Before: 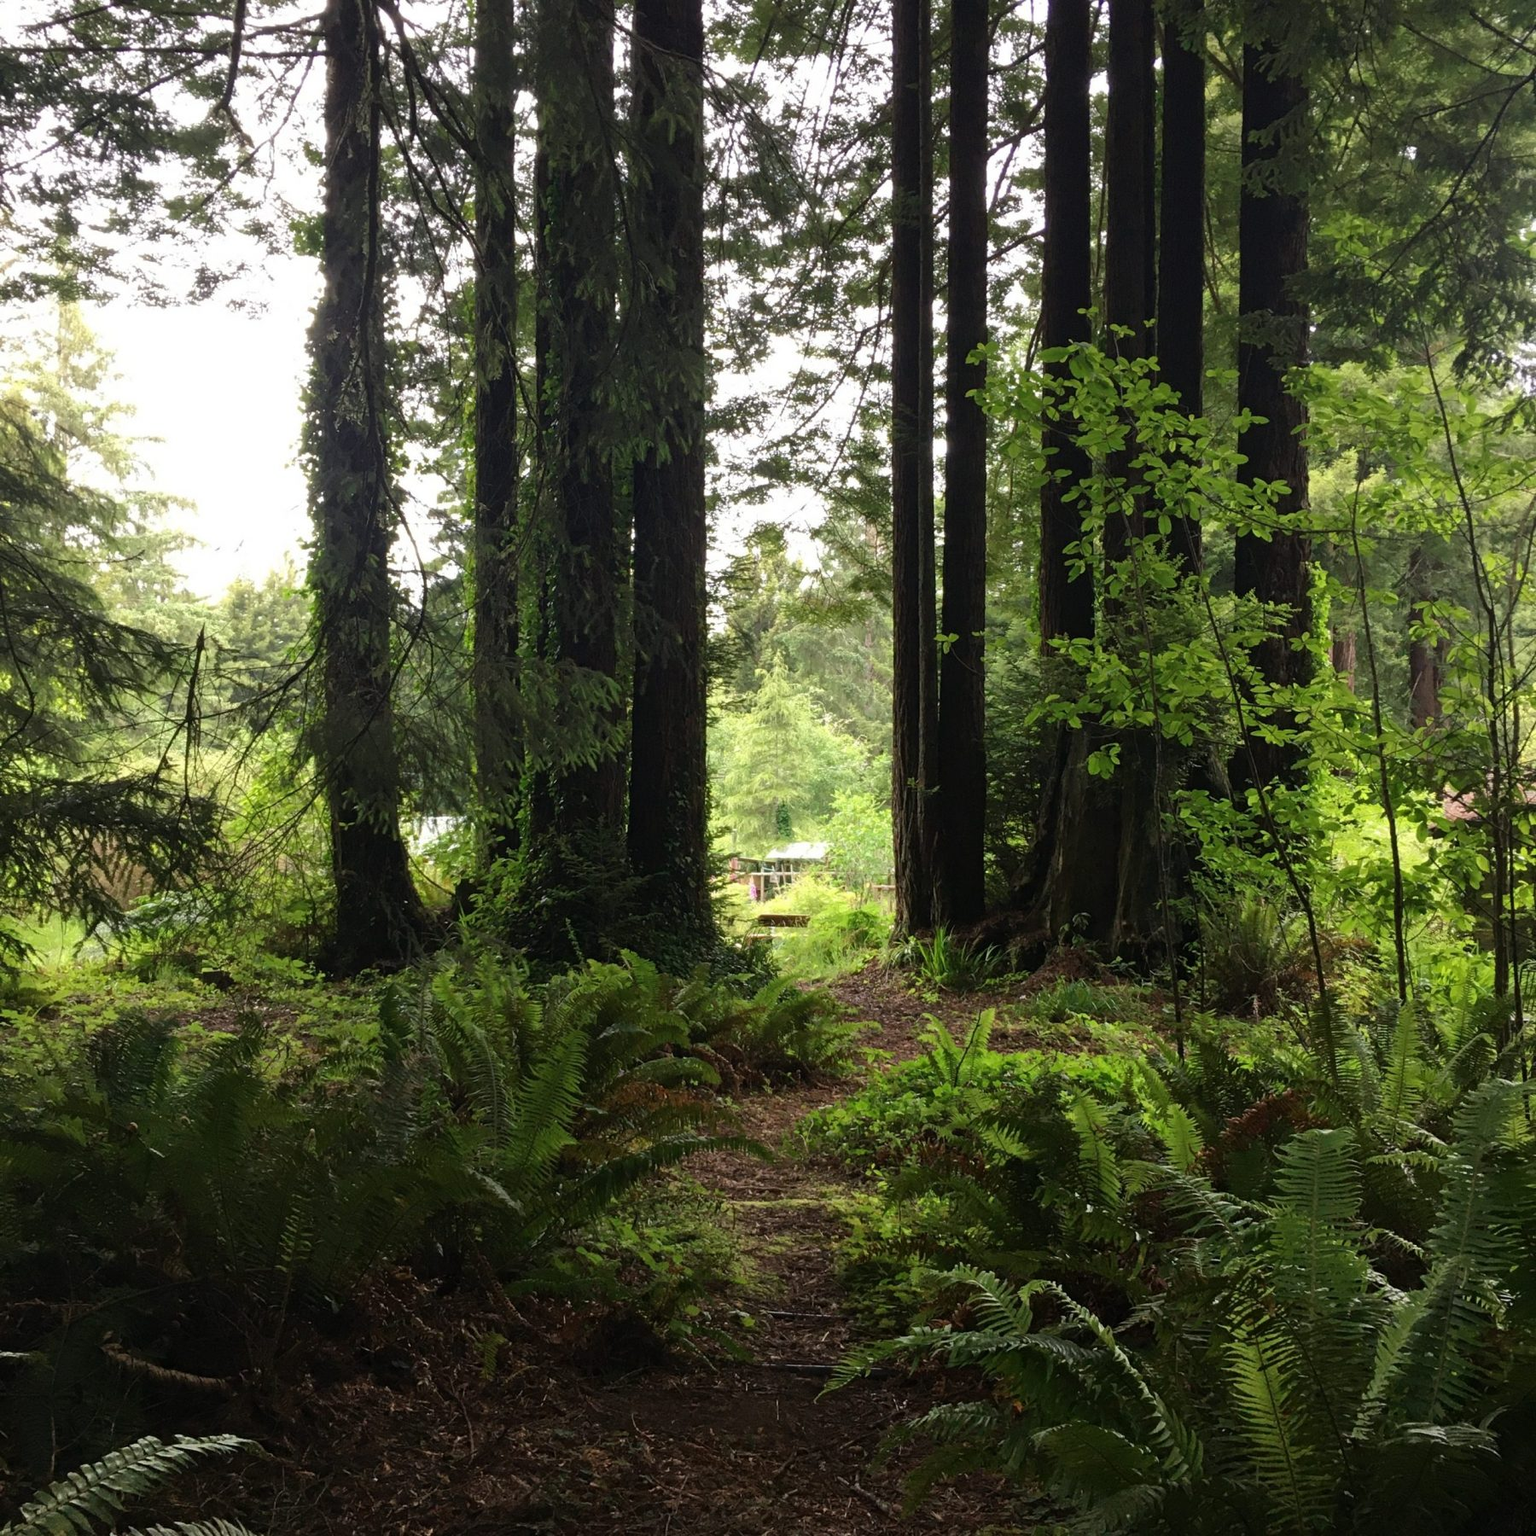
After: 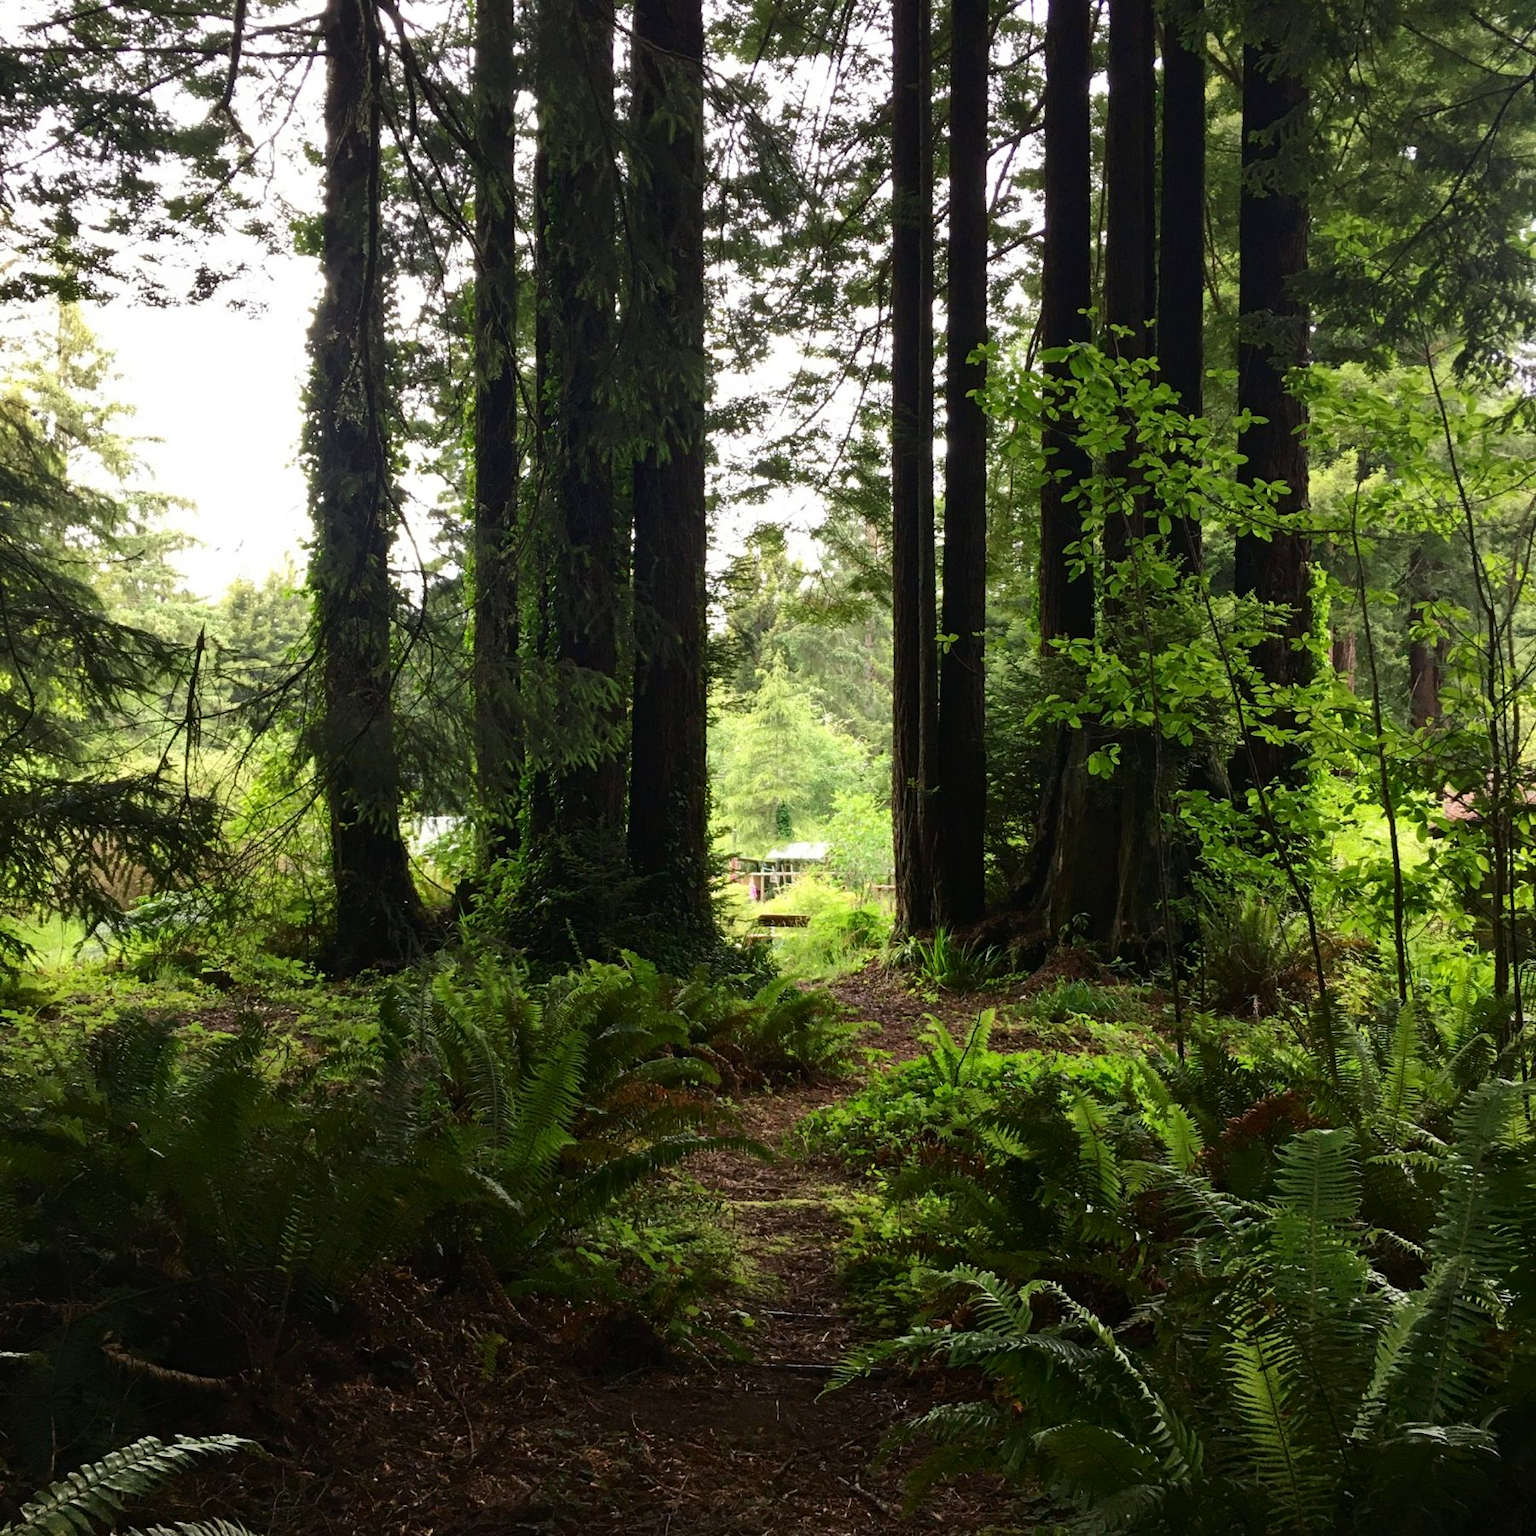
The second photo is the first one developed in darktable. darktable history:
shadows and highlights: radius 108.52, shadows 23.73, highlights -59.32, low approximation 0.01, soften with gaussian
contrast brightness saturation: contrast 0.15, brightness -0.01, saturation 0.1
